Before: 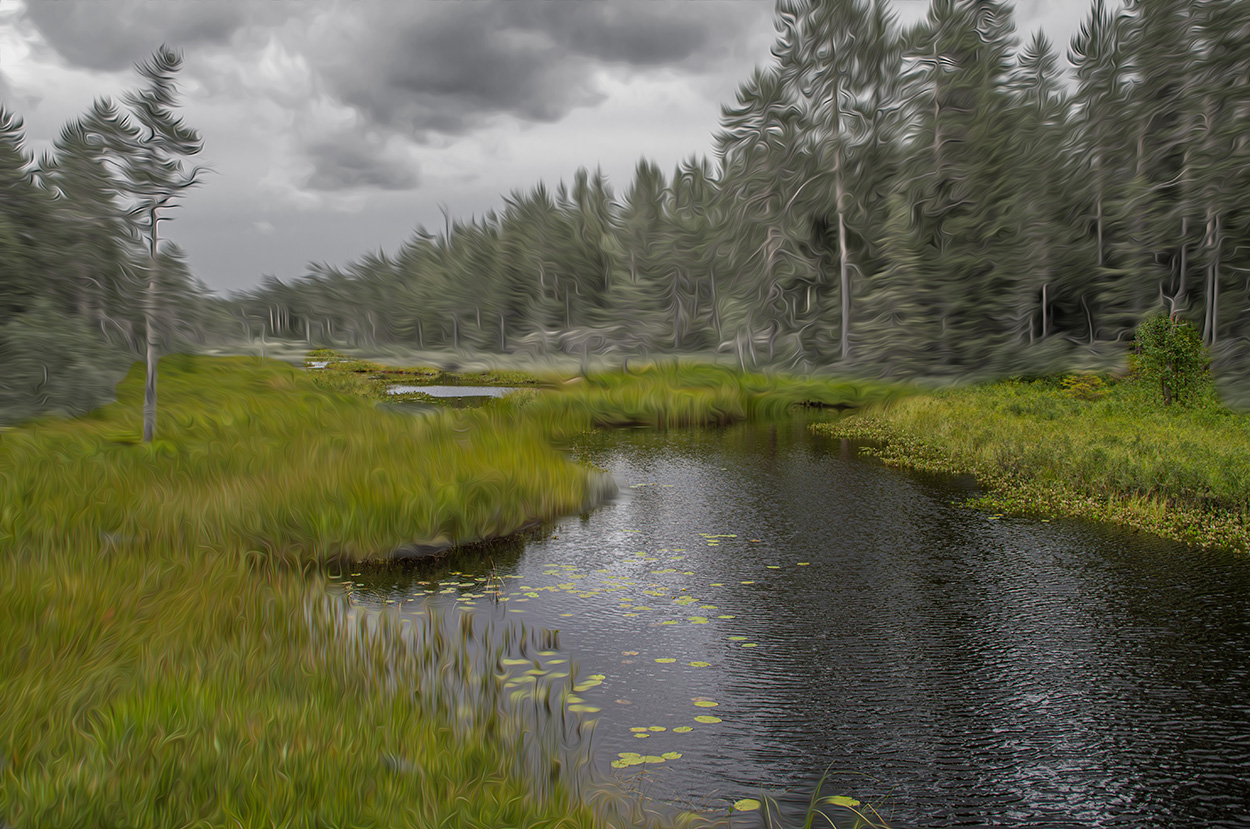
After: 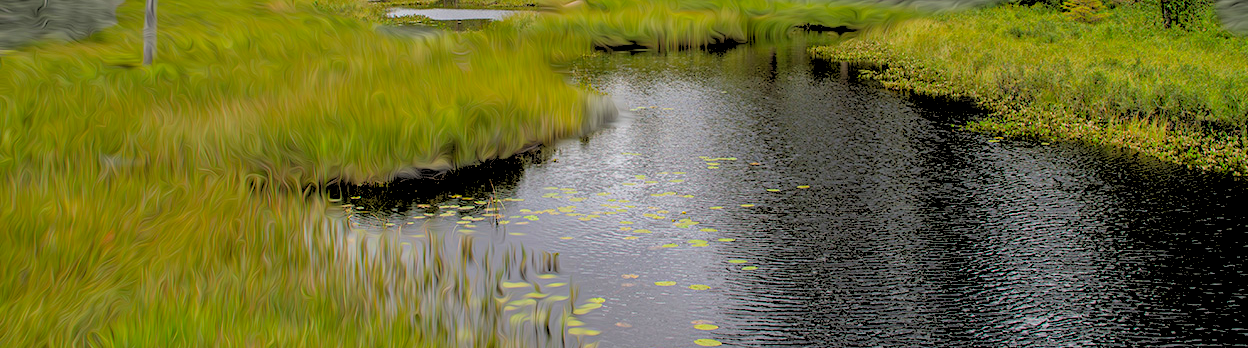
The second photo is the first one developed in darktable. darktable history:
crop: top 45.551%, bottom 12.262%
rgb levels: levels [[0.027, 0.429, 0.996], [0, 0.5, 1], [0, 0.5, 1]]
